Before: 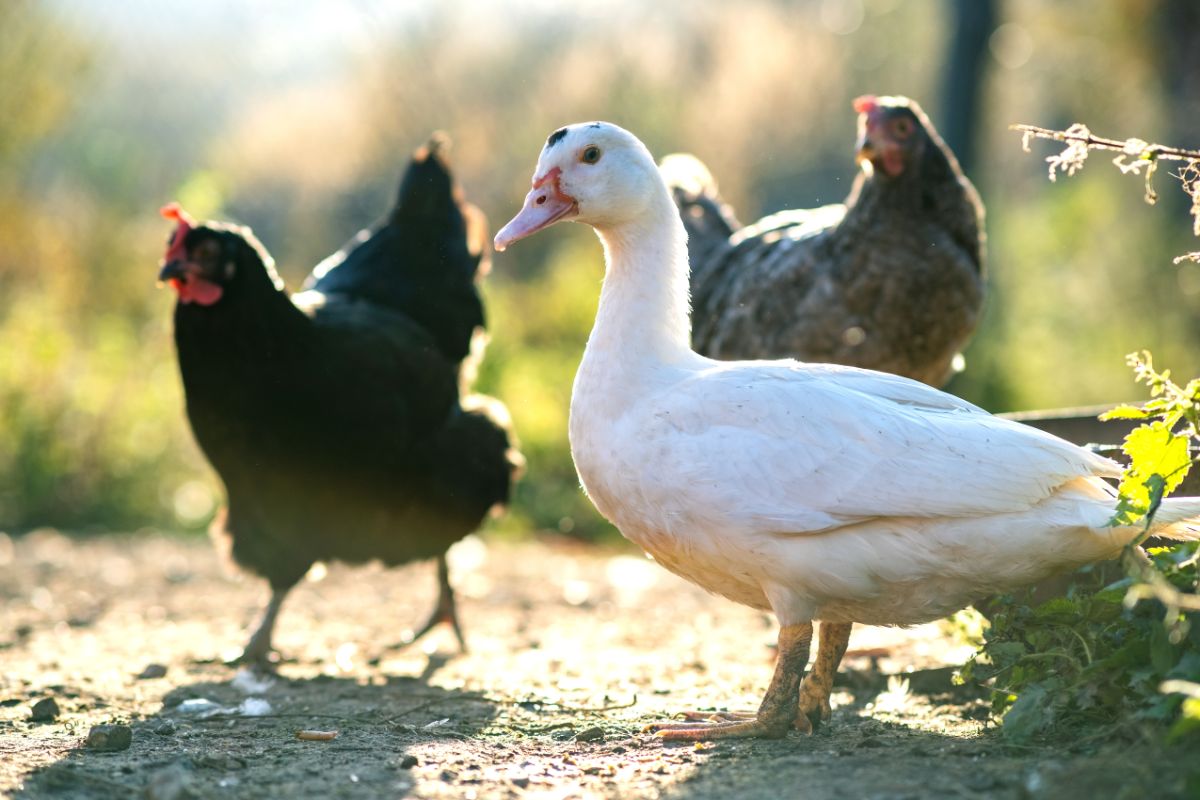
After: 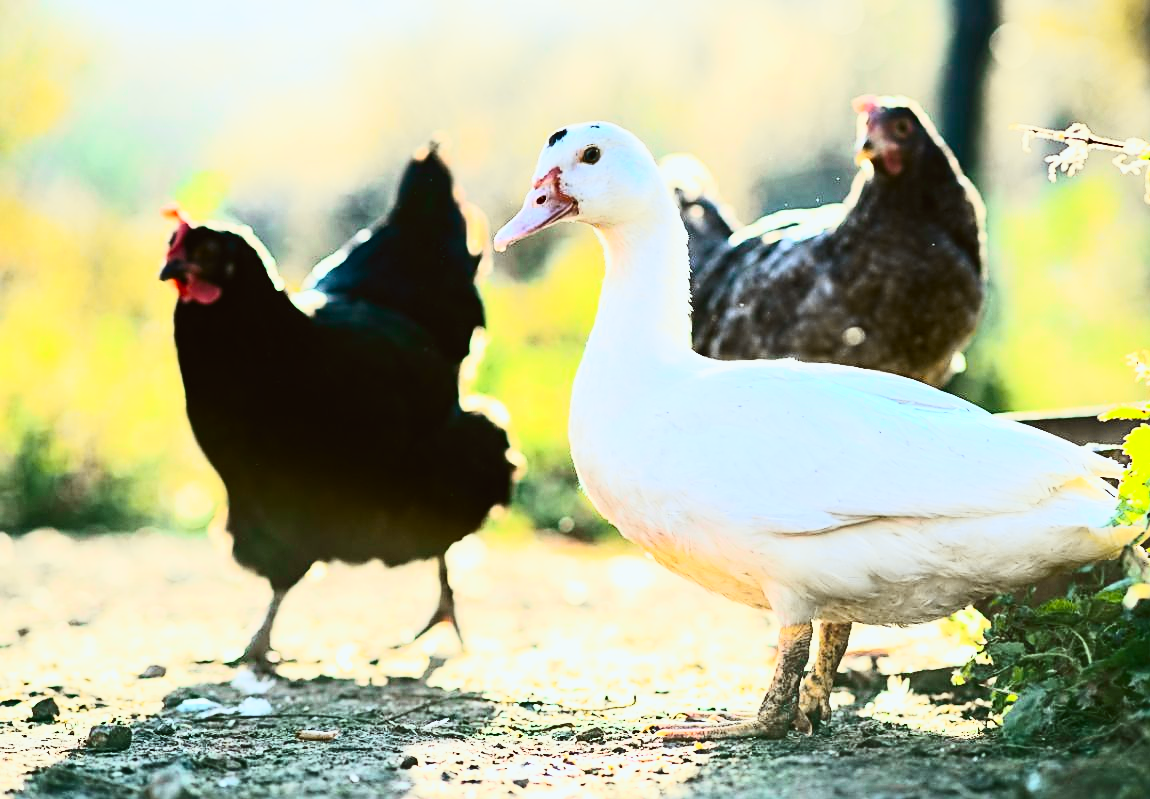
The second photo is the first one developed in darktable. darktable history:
contrast brightness saturation: contrast 0.619, brightness 0.35, saturation 0.137
crop: right 4.124%, bottom 0.031%
tone curve: curves: ch0 [(0, 0.023) (0.103, 0.087) (0.277, 0.28) (0.46, 0.554) (0.569, 0.68) (0.735, 0.843) (0.994, 0.984)]; ch1 [(0, 0) (0.324, 0.285) (0.456, 0.438) (0.488, 0.497) (0.512, 0.503) (0.535, 0.535) (0.599, 0.606) (0.715, 0.738) (1, 1)]; ch2 [(0, 0) (0.369, 0.388) (0.449, 0.431) (0.478, 0.471) (0.502, 0.503) (0.55, 0.553) (0.603, 0.602) (0.656, 0.713) (1, 1)], color space Lab, independent channels, preserve colors none
color correction: highlights a* -2.97, highlights b* -2.2, shadows a* 2.33, shadows b* 2.94
filmic rgb: black relative exposure -5.05 EV, white relative exposure 4 EV, hardness 2.89, contrast 1.194, preserve chrominance max RGB, color science v6 (2022), contrast in shadows safe, contrast in highlights safe
tone equalizer: -8 EV 0.233 EV, -7 EV 0.447 EV, -6 EV 0.382 EV, -5 EV 0.219 EV, -3 EV -0.244 EV, -2 EV -0.391 EV, -1 EV -0.413 EV, +0 EV -0.276 EV, edges refinement/feathering 500, mask exposure compensation -1.57 EV, preserve details no
sharpen: on, module defaults
